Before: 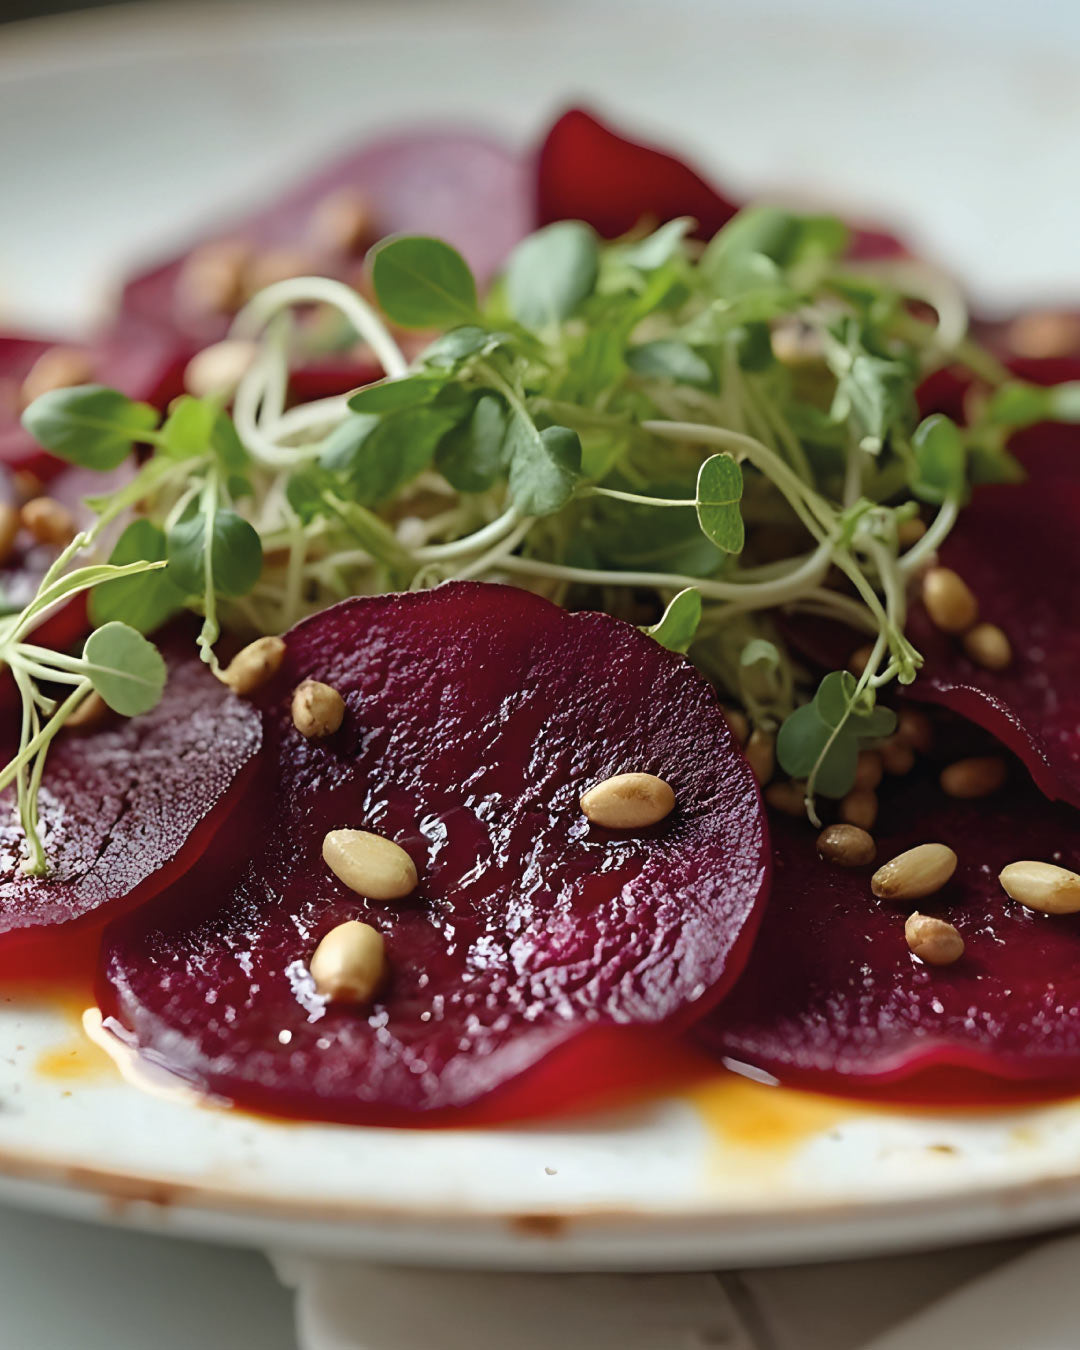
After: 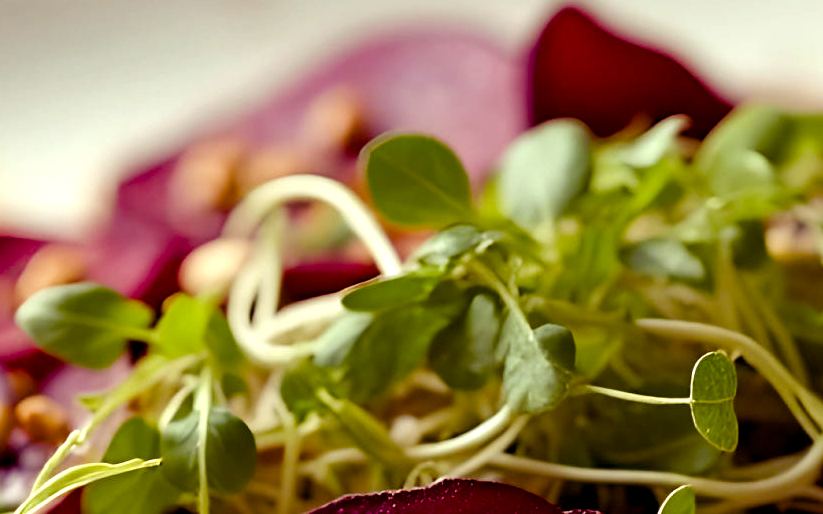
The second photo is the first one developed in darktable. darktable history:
color balance rgb: shadows lift › luminance -21.66%, shadows lift › chroma 8.98%, shadows lift › hue 283.37°, power › chroma 1.55%, power › hue 25.59°, highlights gain › luminance 6.08%, highlights gain › chroma 2.55%, highlights gain › hue 90°, global offset › luminance -0.87%, perceptual saturation grading › global saturation 27.49%, perceptual saturation grading › highlights -28.39%, perceptual saturation grading › mid-tones 15.22%, perceptual saturation grading › shadows 33.98%, perceptual brilliance grading › highlights 10%, perceptual brilliance grading › mid-tones 5%
crop: left 0.579%, top 7.627%, right 23.167%, bottom 54.275%
